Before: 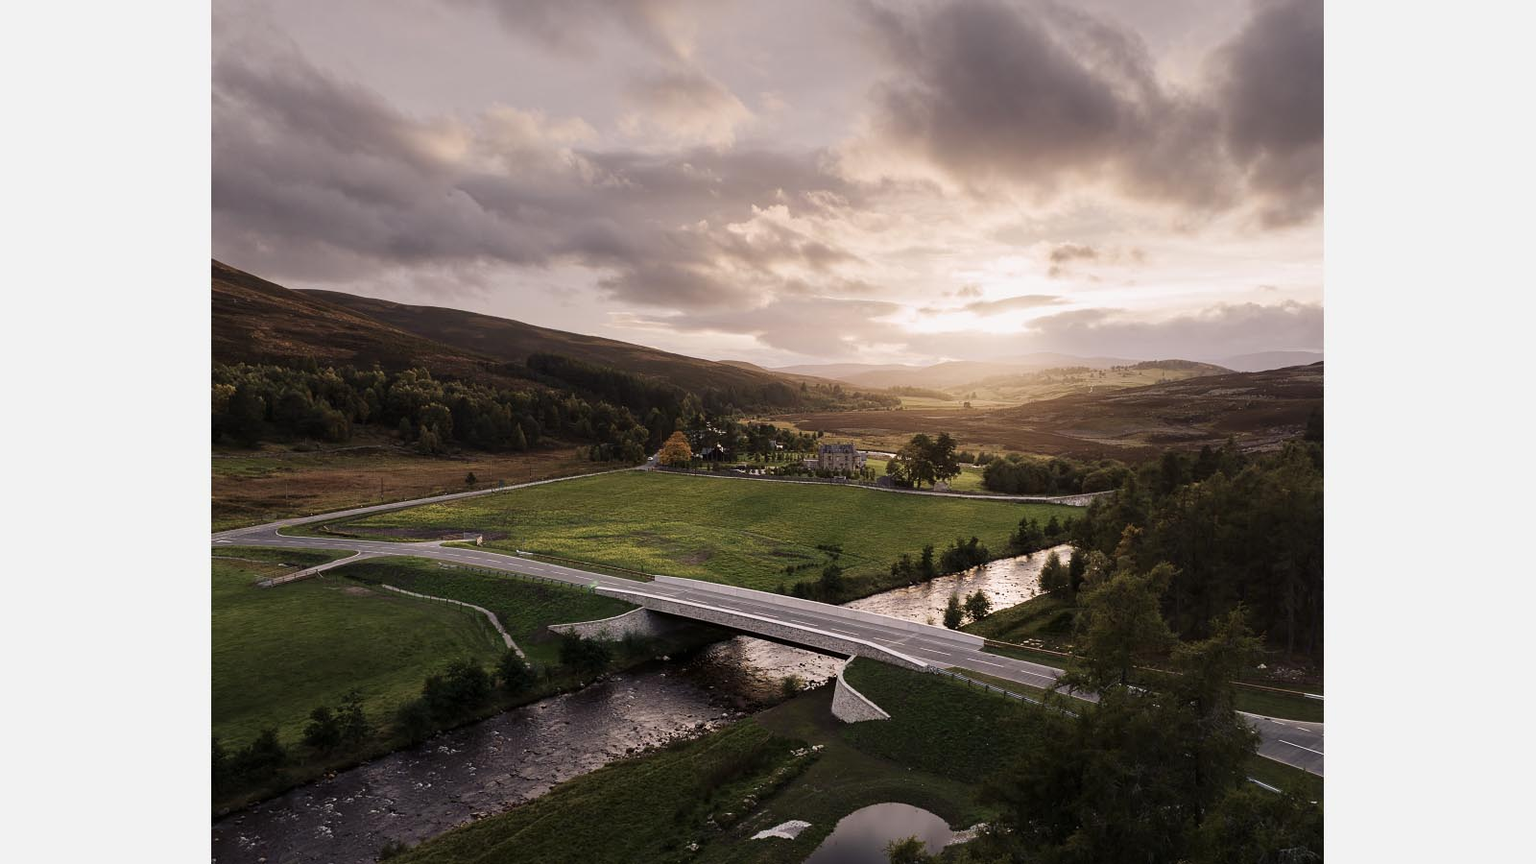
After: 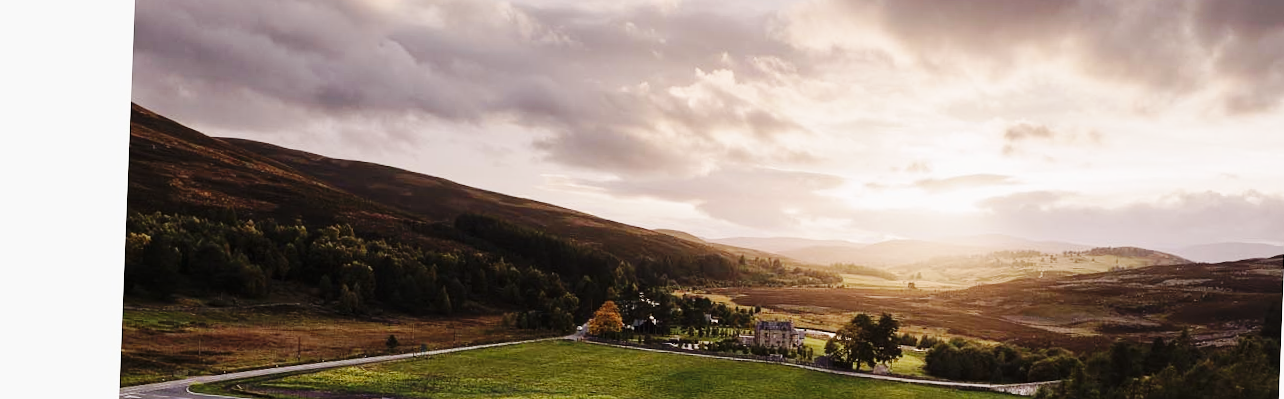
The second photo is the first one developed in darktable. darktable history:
rotate and perspective: rotation 2.27°, automatic cropping off
crop: left 7.036%, top 18.398%, right 14.379%, bottom 40.043%
base curve: curves: ch0 [(0, 0) (0.036, 0.025) (0.121, 0.166) (0.206, 0.329) (0.605, 0.79) (1, 1)], preserve colors none
